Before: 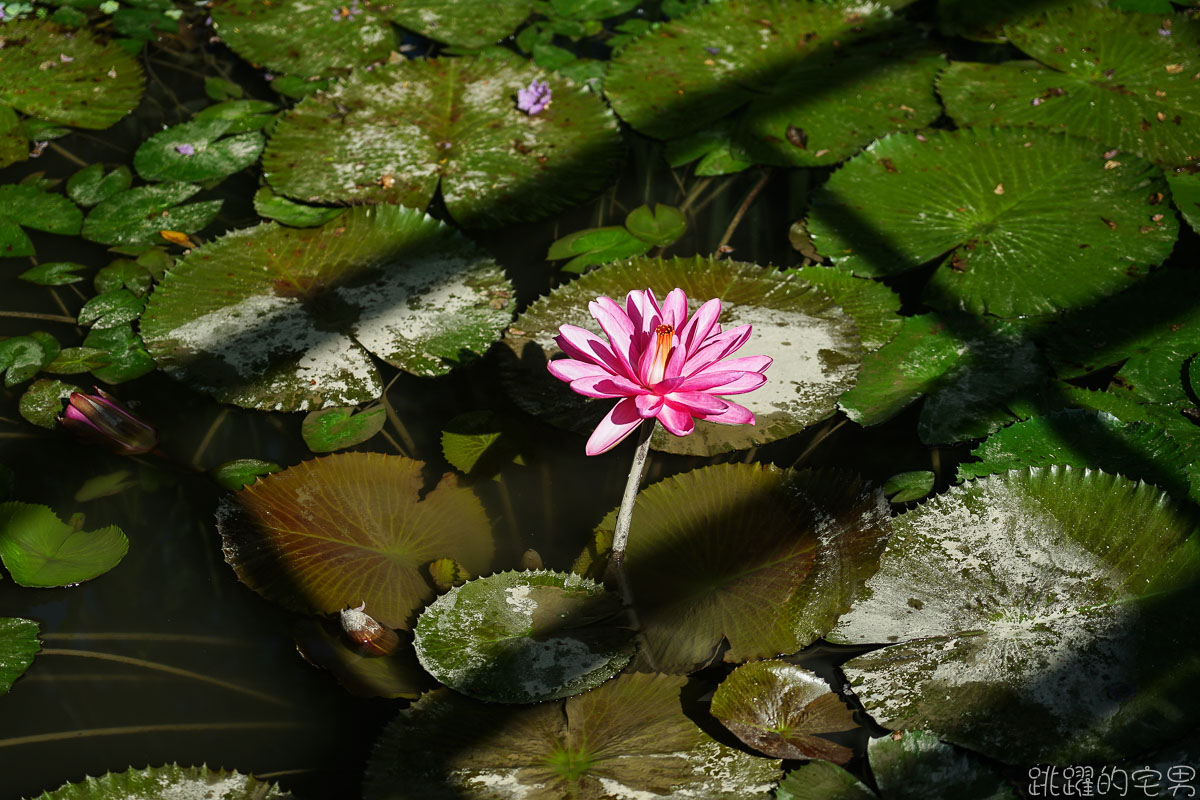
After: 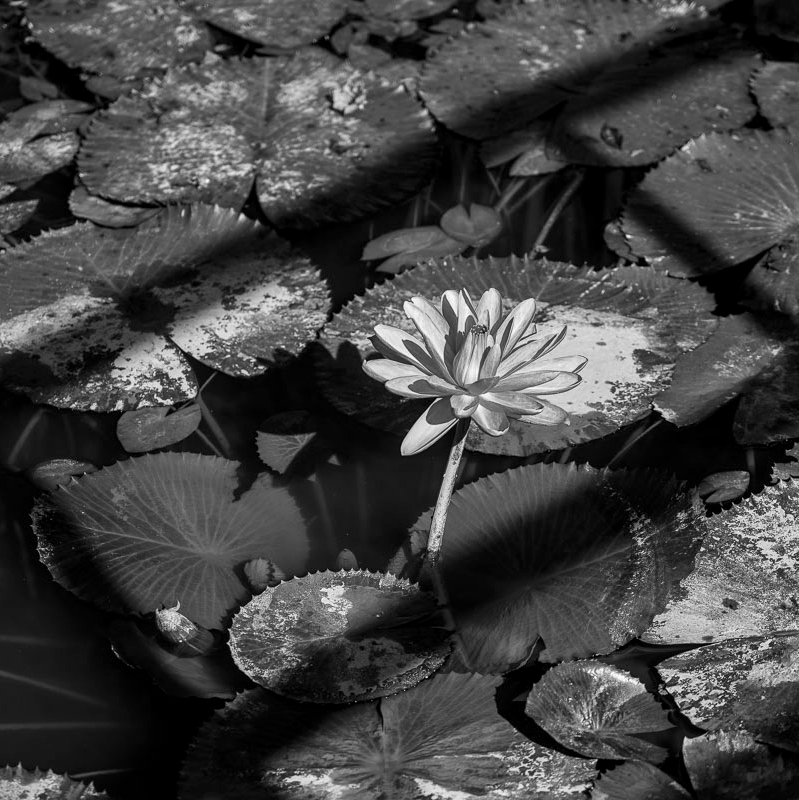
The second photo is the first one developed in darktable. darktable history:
local contrast: on, module defaults
crop: left 15.419%, right 17.914%
monochrome: on, module defaults
